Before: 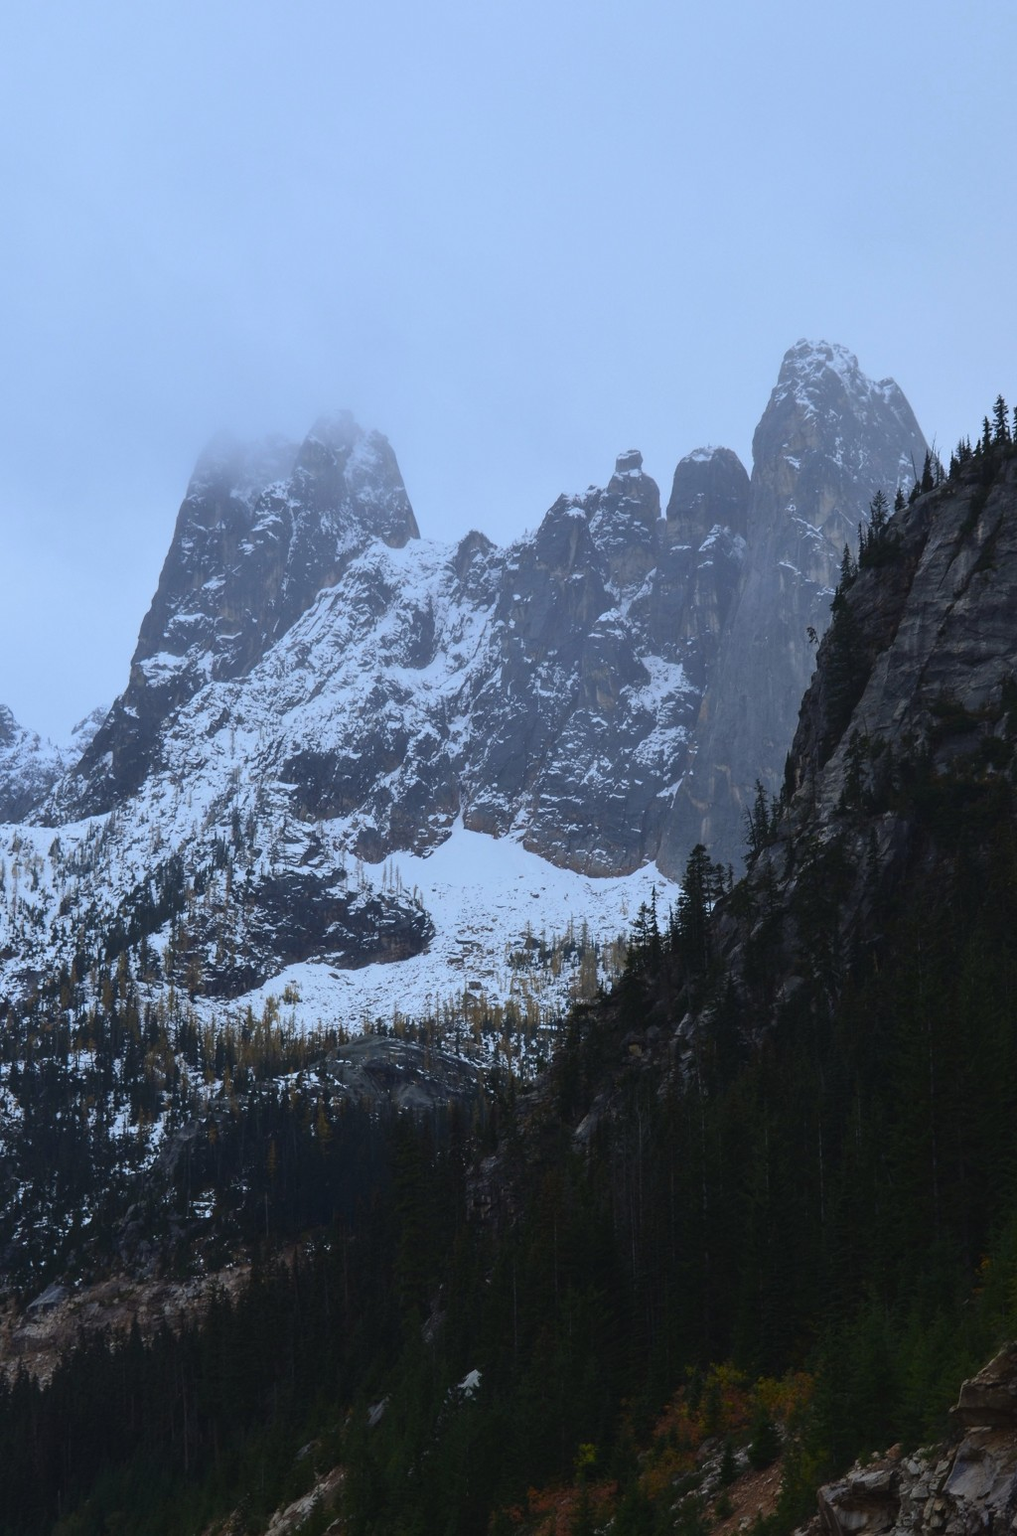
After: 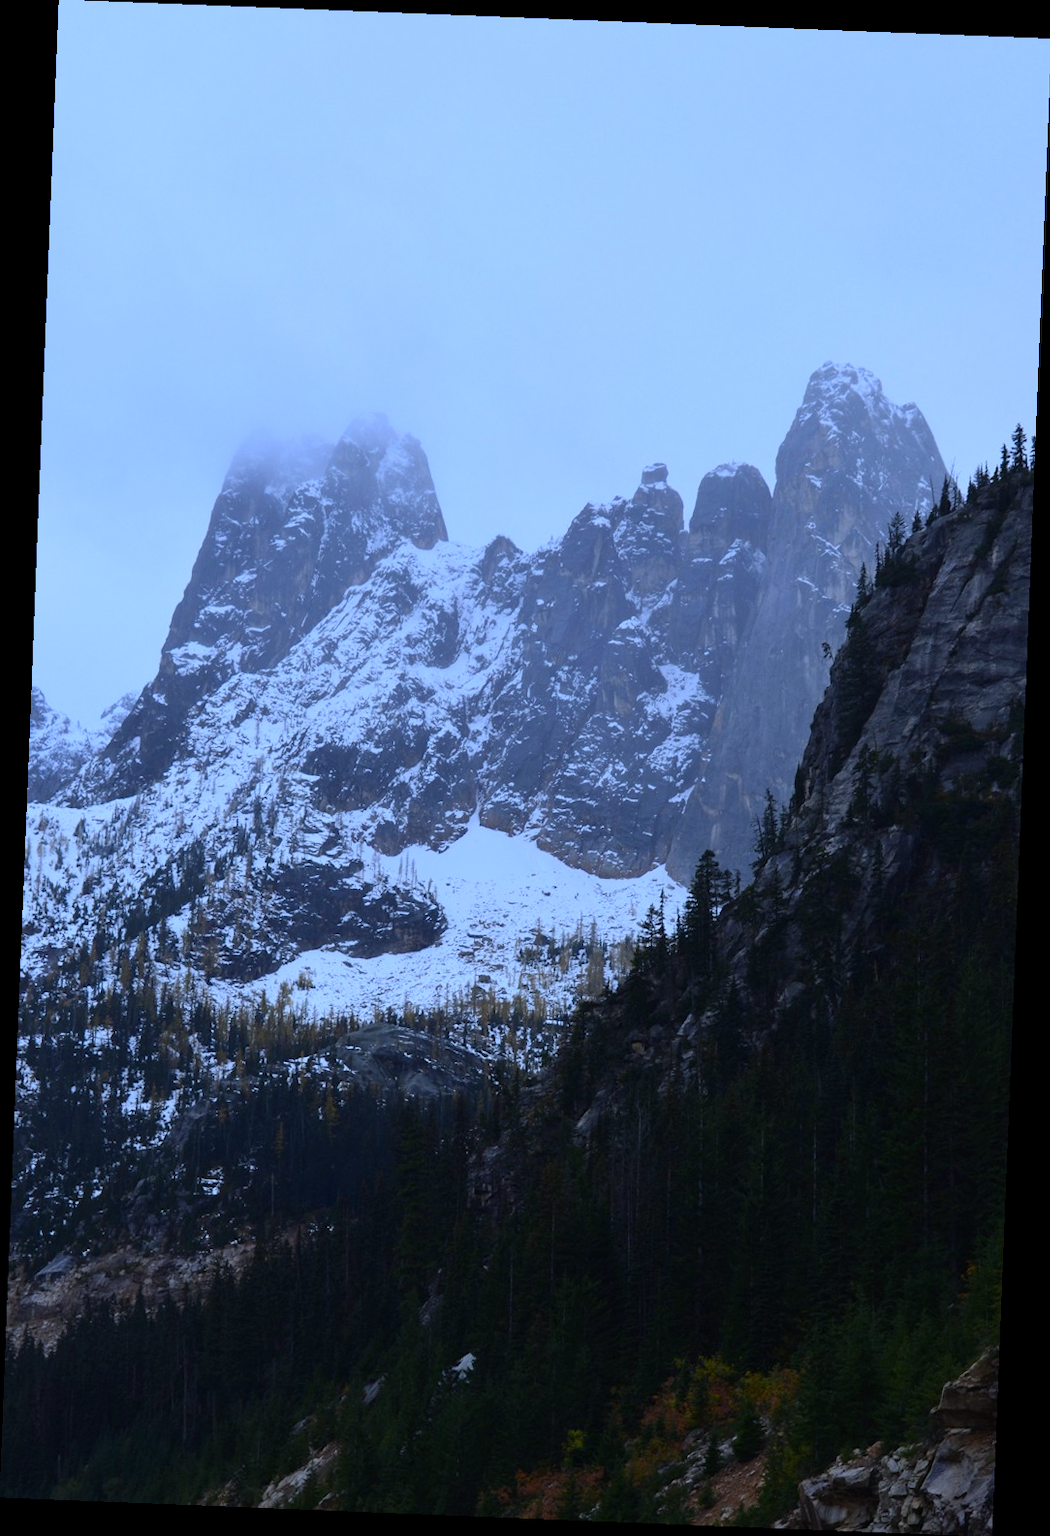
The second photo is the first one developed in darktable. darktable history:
white balance: red 0.948, green 1.02, blue 1.176
rotate and perspective: rotation 2.27°, automatic cropping off
